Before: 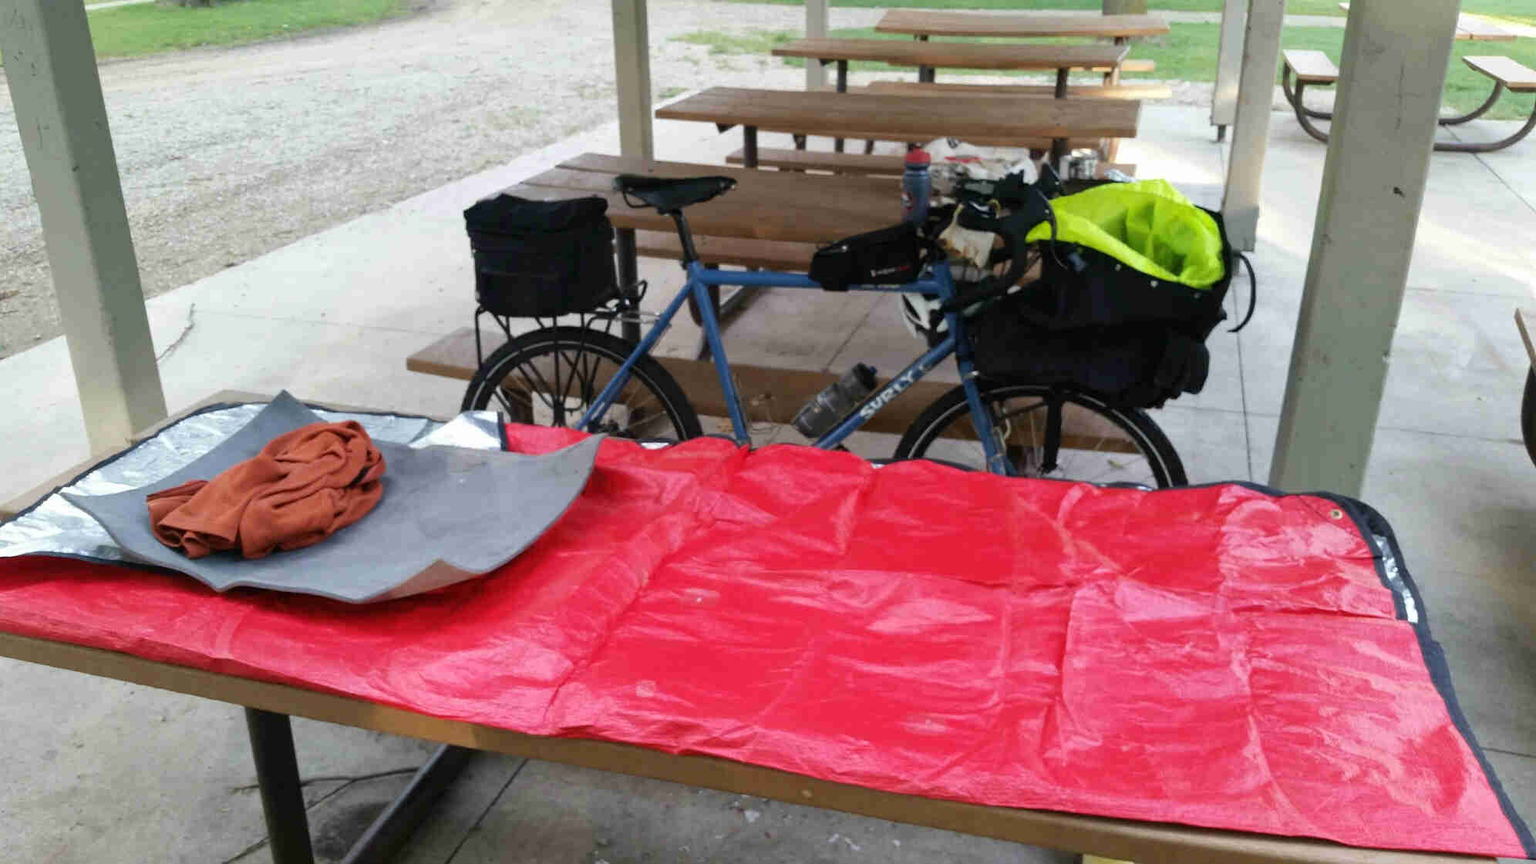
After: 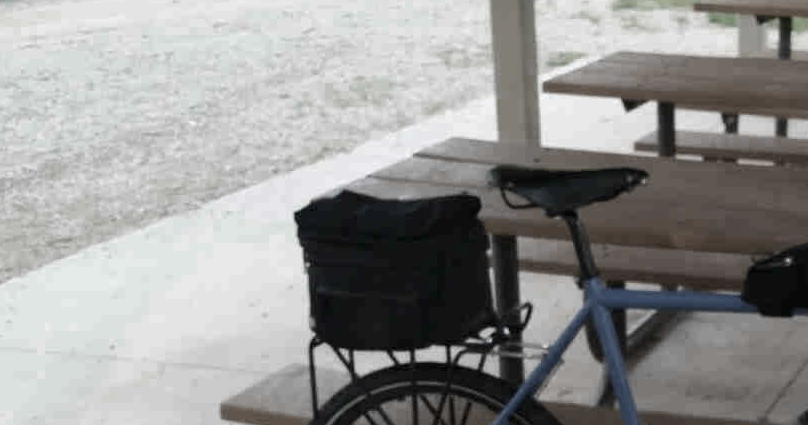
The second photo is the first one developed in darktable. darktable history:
color zones: curves: ch0 [(0, 0.487) (0.241, 0.395) (0.434, 0.373) (0.658, 0.412) (0.838, 0.487)]; ch1 [(0, 0) (0.053, 0.053) (0.211, 0.202) (0.579, 0.259) (0.781, 0.241)]
crop: left 15.452%, top 5.459%, right 43.956%, bottom 56.62%
